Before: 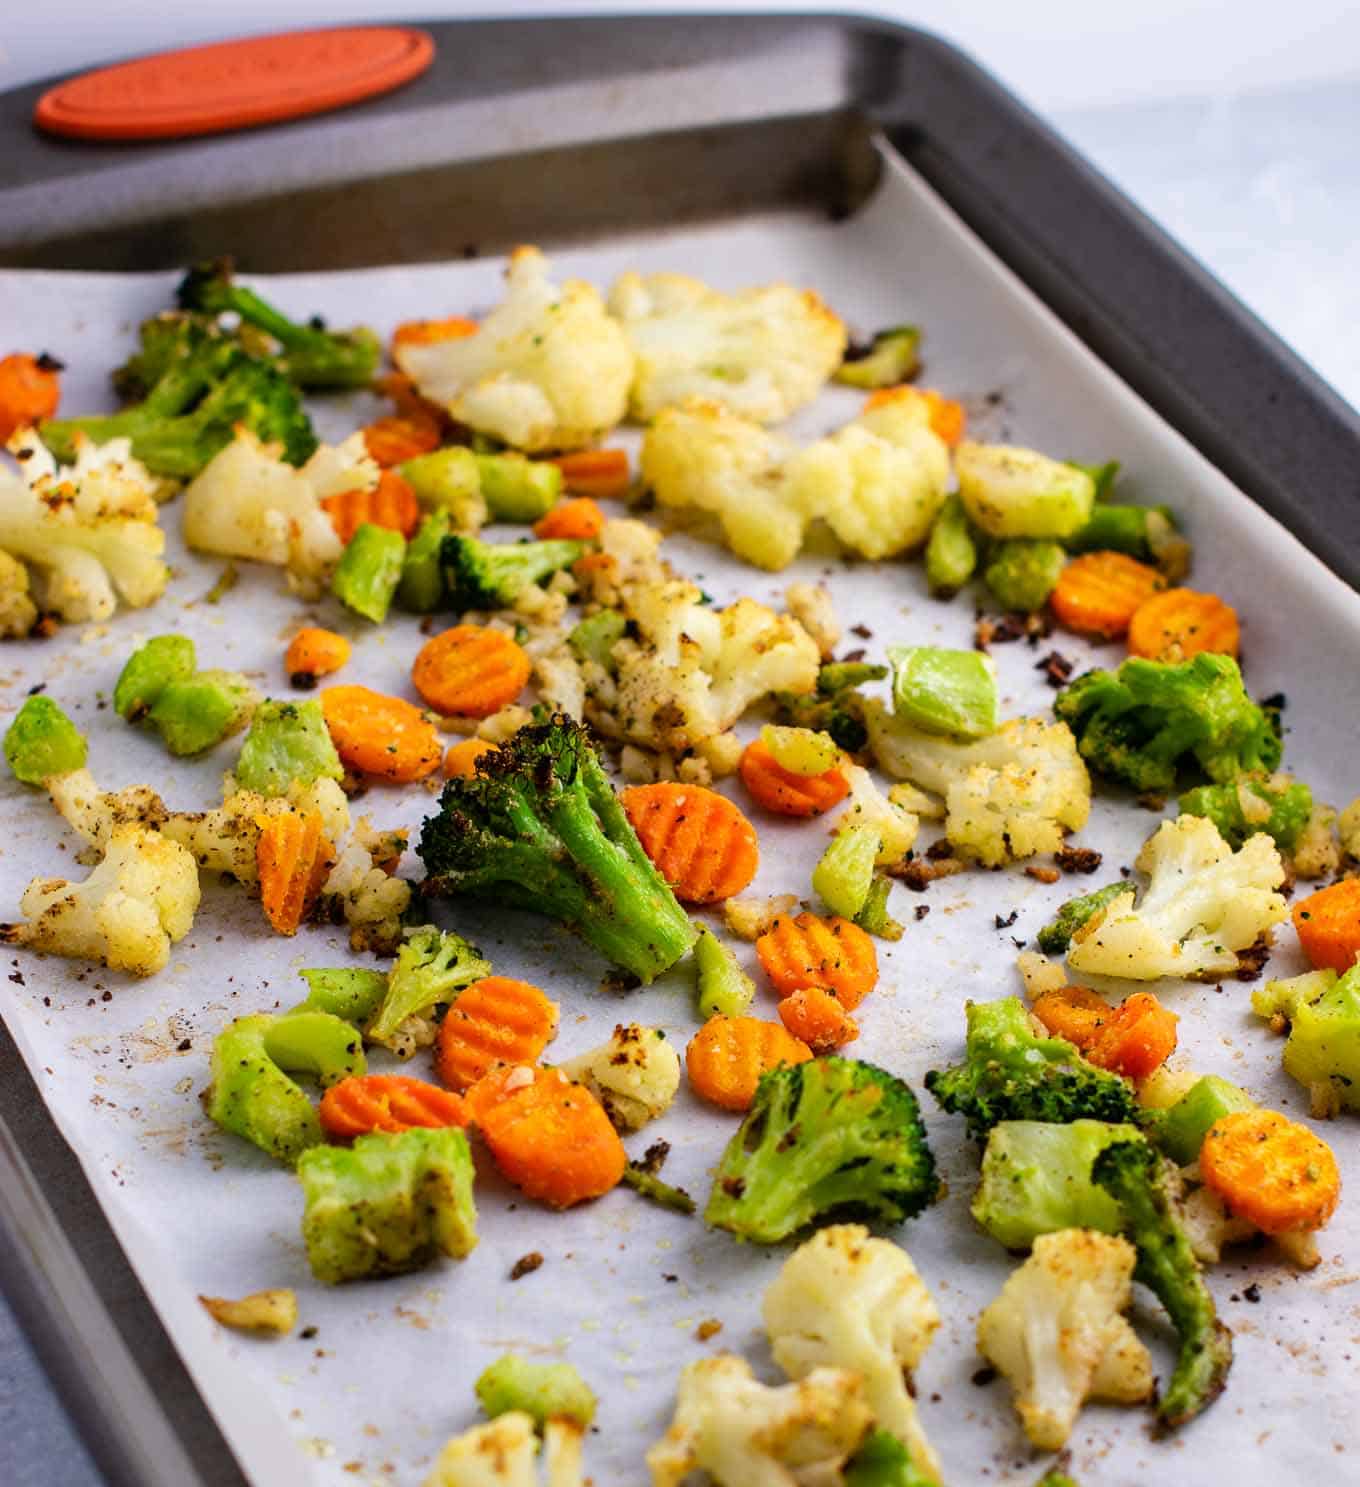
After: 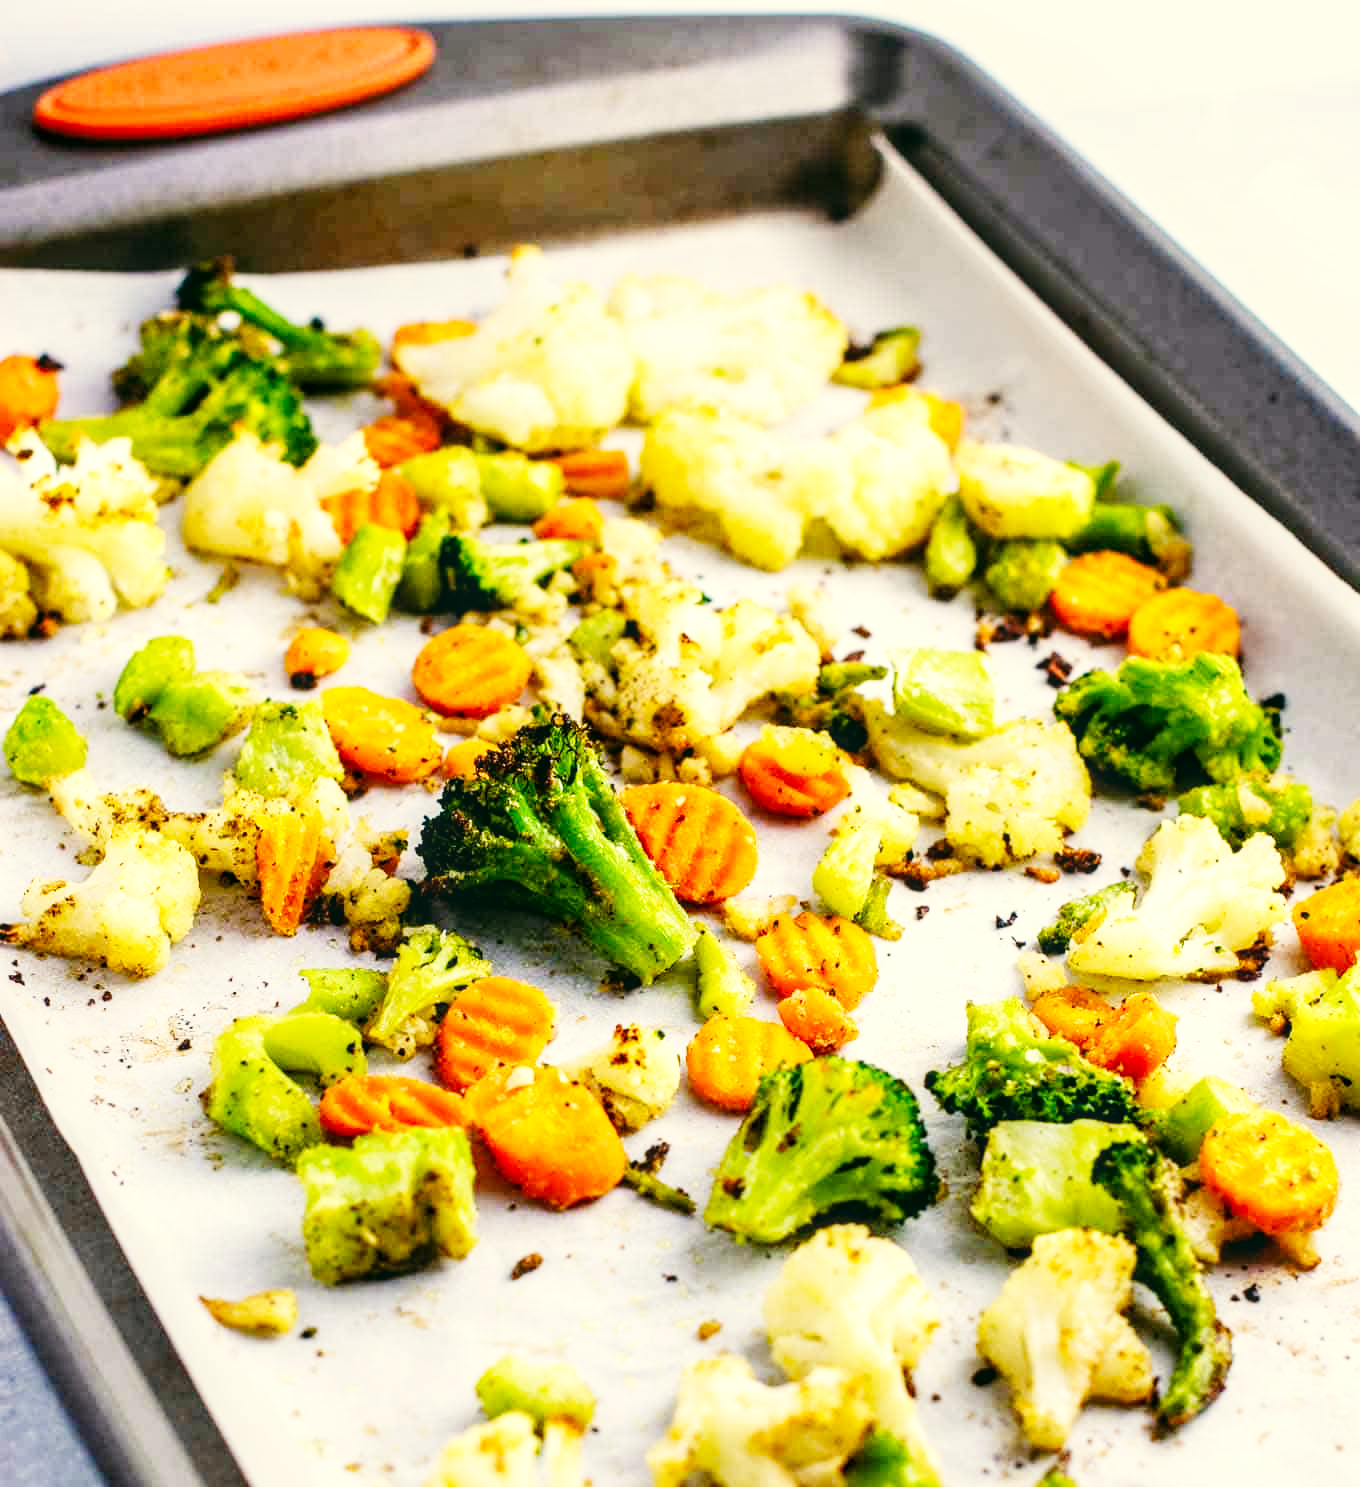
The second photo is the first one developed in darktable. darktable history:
local contrast: on, module defaults
base curve: curves: ch0 [(0, 0.003) (0.001, 0.002) (0.006, 0.004) (0.02, 0.022) (0.048, 0.086) (0.094, 0.234) (0.162, 0.431) (0.258, 0.629) (0.385, 0.8) (0.548, 0.918) (0.751, 0.988) (1, 1)], preserve colors none
color correction: highlights a* -0.603, highlights b* 9.26, shadows a* -8.71, shadows b* 1.51
